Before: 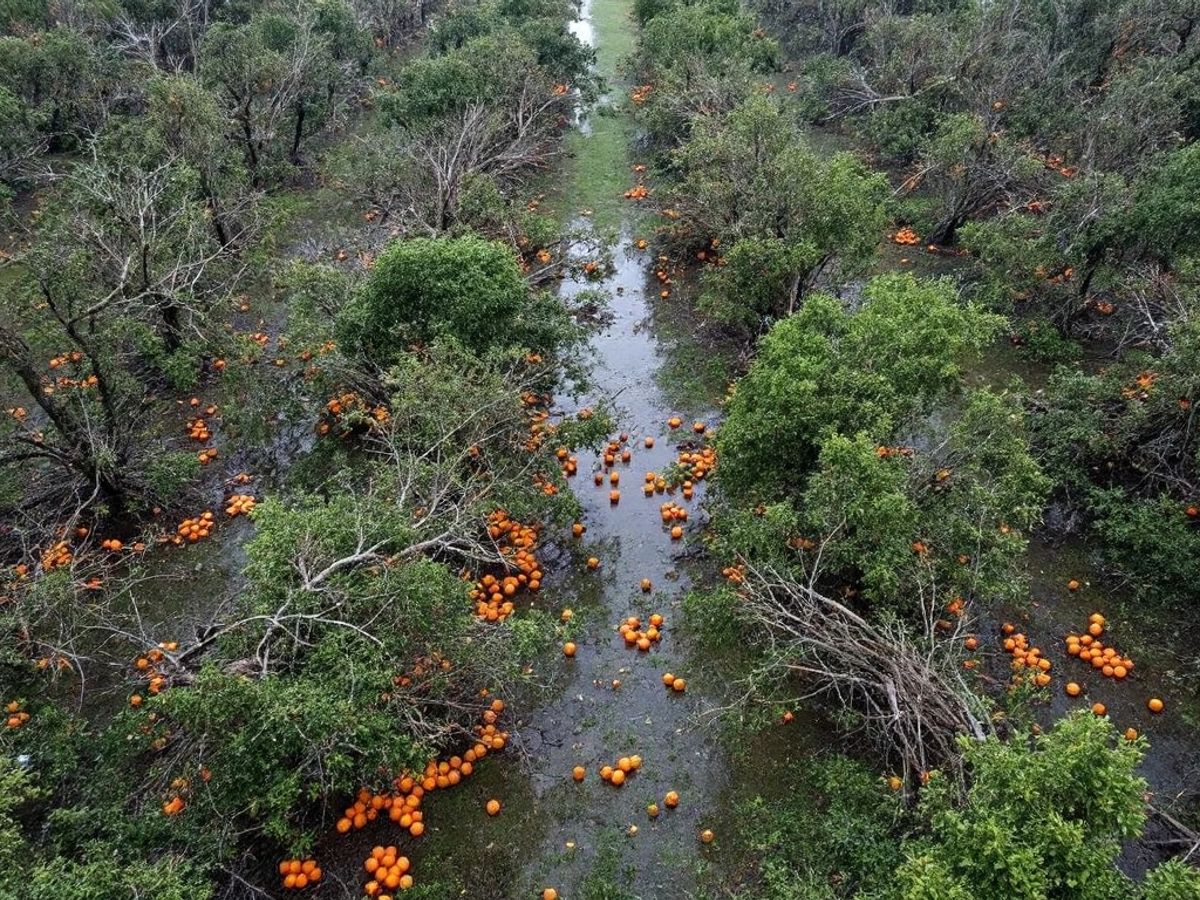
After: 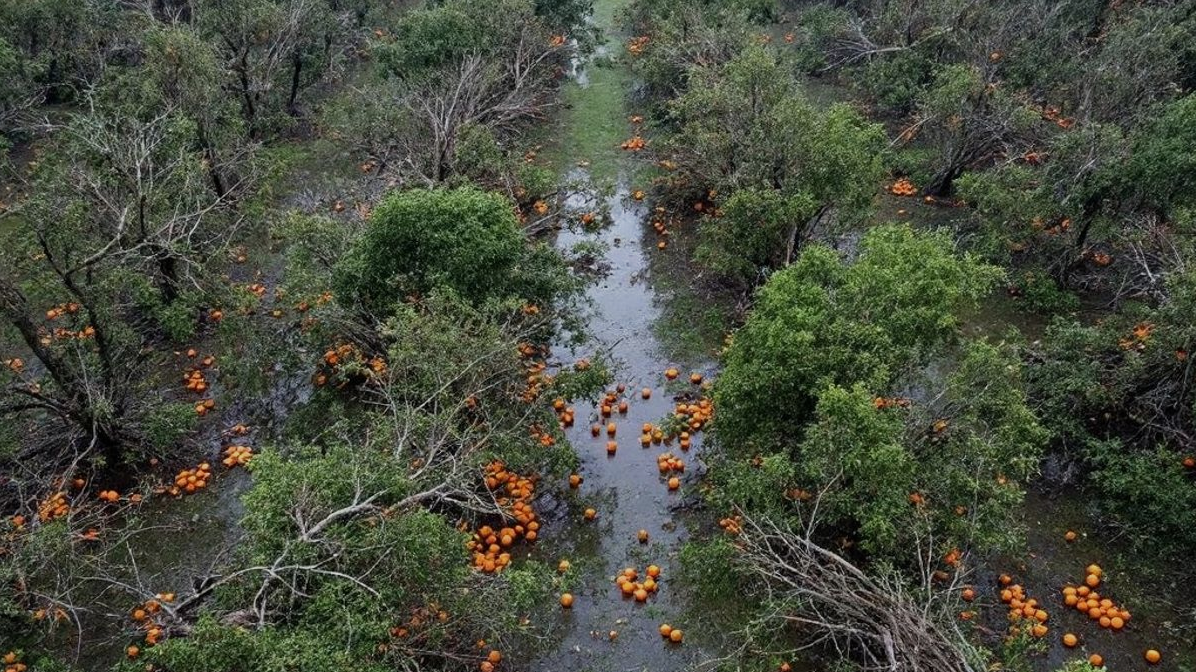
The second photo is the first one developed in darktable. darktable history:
crop: left 0.332%, top 5.493%, bottom 19.837%
exposure: exposure -0.917 EV, compensate highlight preservation false
base curve: curves: ch0 [(0, 0) (0.088, 0.125) (0.176, 0.251) (0.354, 0.501) (0.613, 0.749) (1, 0.877)], preserve colors none
